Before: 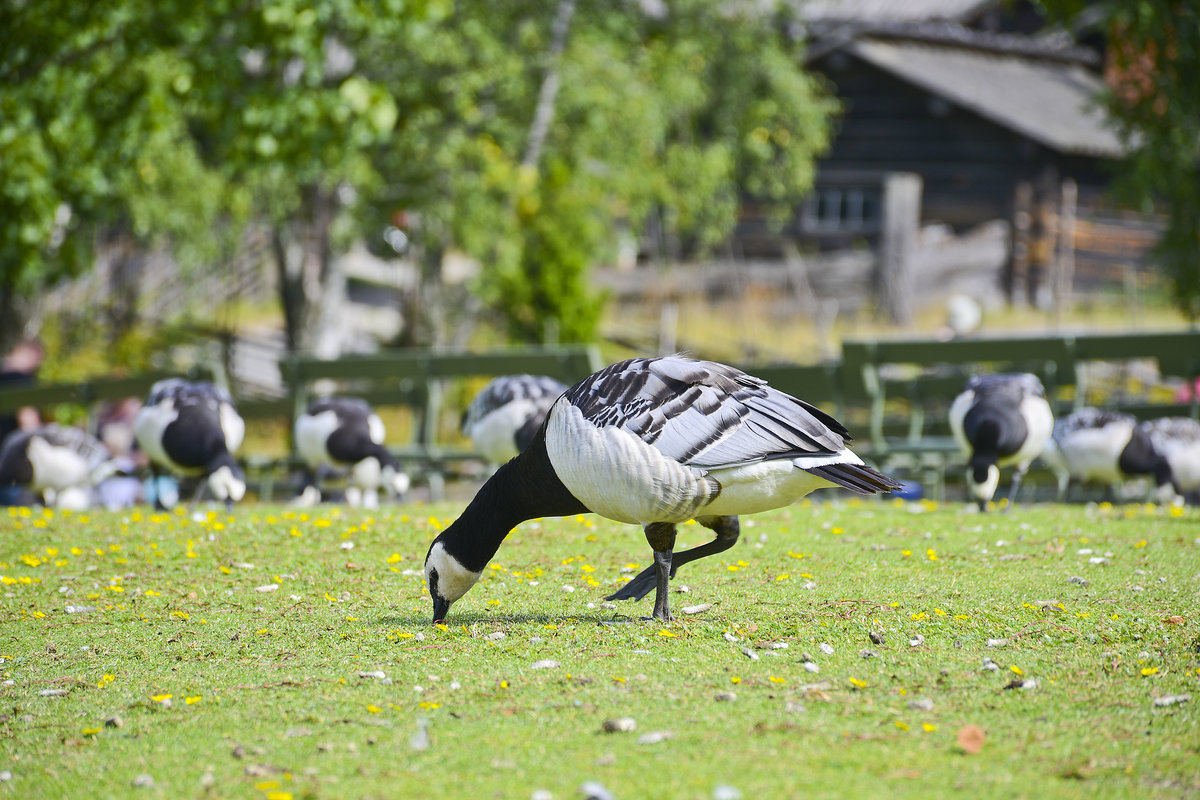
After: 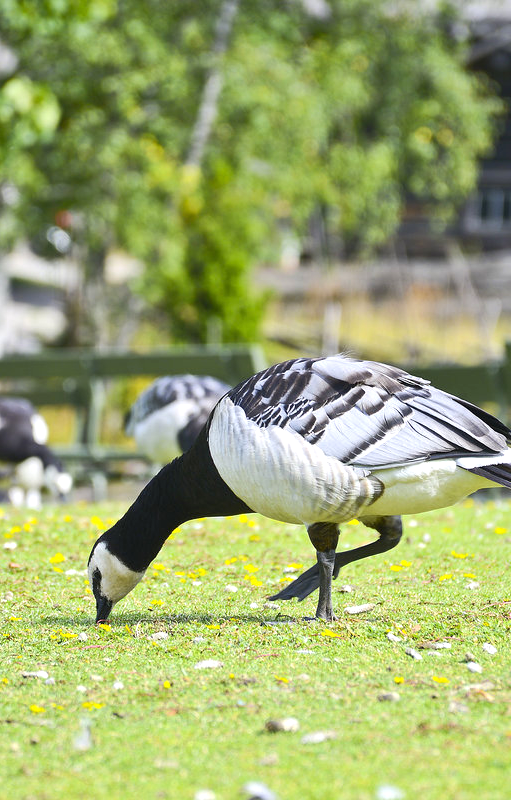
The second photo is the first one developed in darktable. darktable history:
exposure: exposure 0.379 EV, compensate exposure bias true, compensate highlight preservation false
crop: left 28.11%, right 29.254%
